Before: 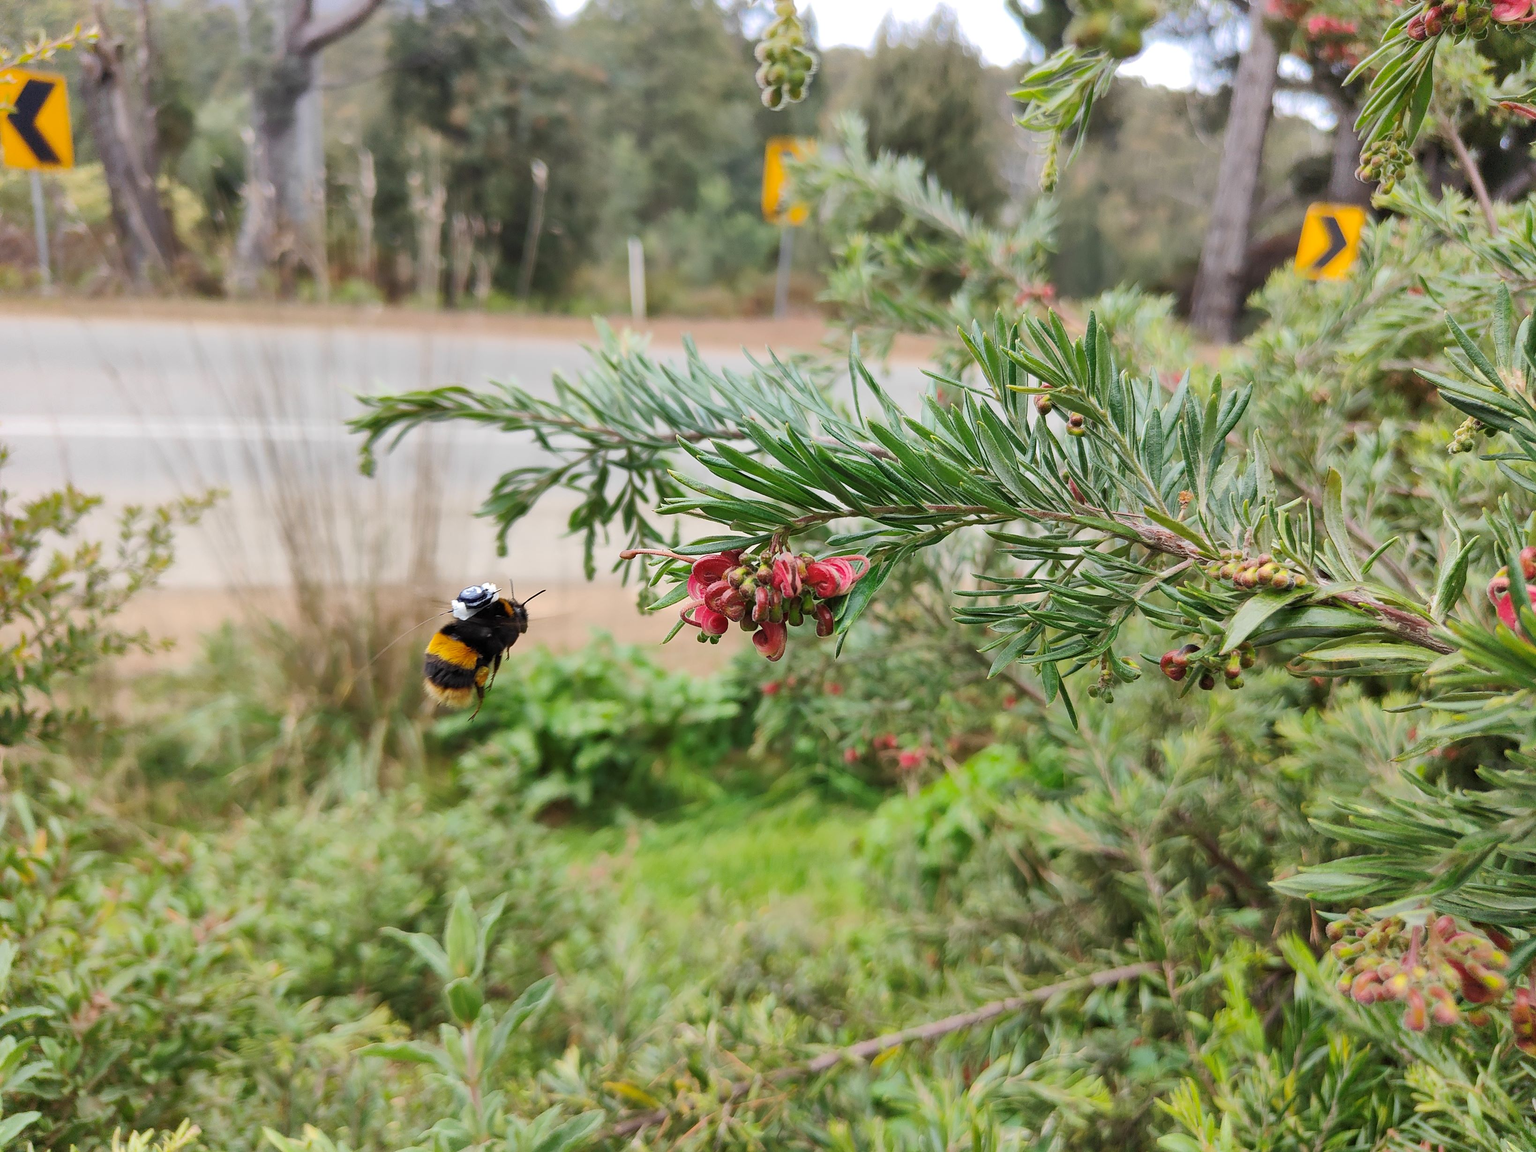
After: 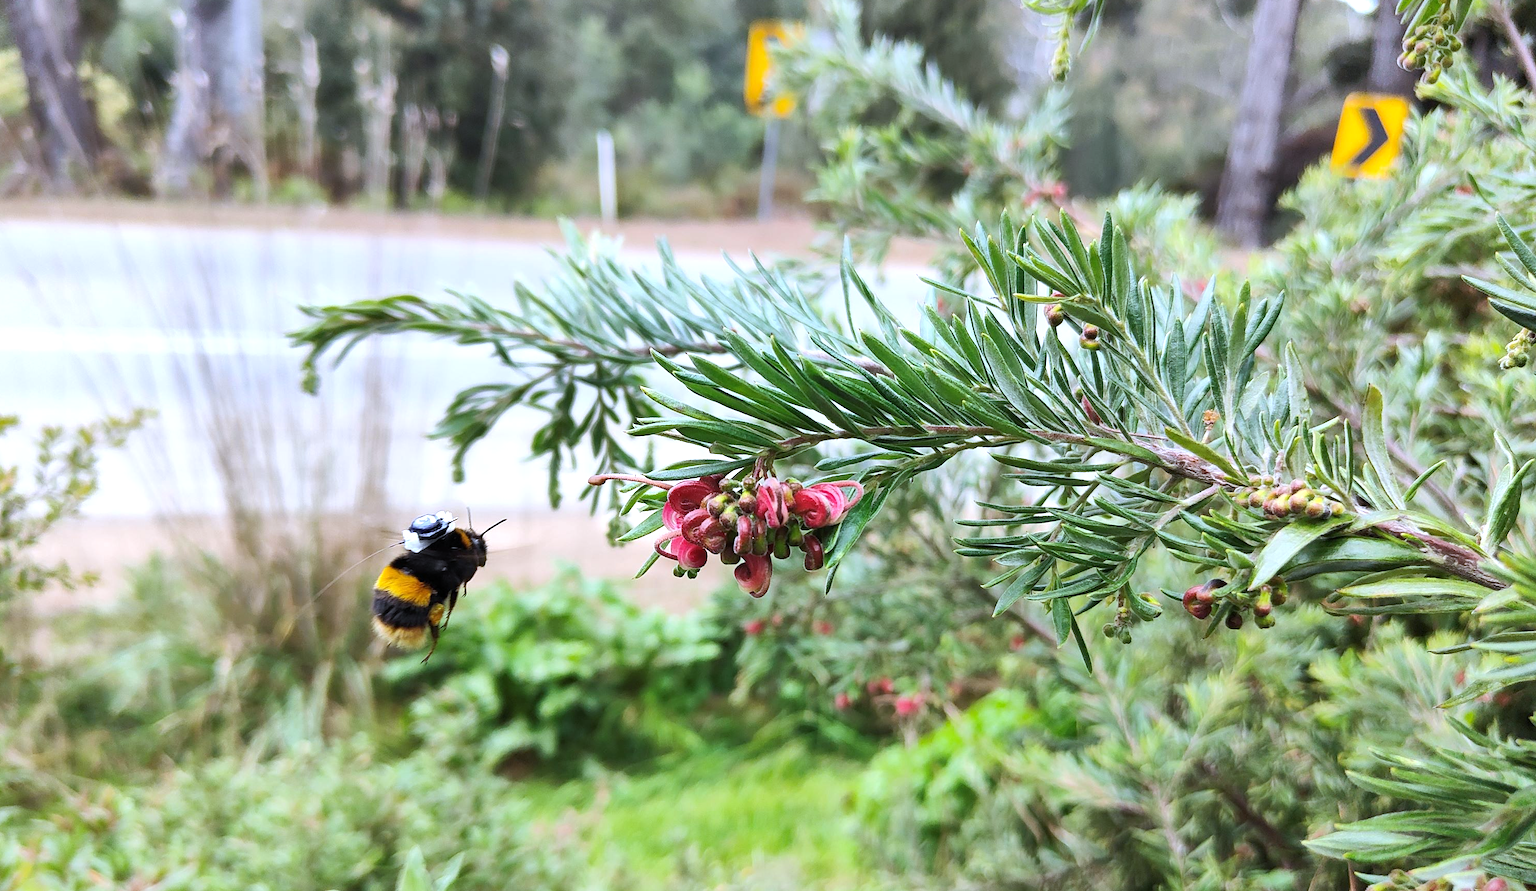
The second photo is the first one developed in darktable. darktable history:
exposure: exposure 0.2 EV, compensate highlight preservation false
white balance: red 0.948, green 1.02, blue 1.176
tone equalizer: -8 EV -0.417 EV, -7 EV -0.389 EV, -6 EV -0.333 EV, -5 EV -0.222 EV, -3 EV 0.222 EV, -2 EV 0.333 EV, -1 EV 0.389 EV, +0 EV 0.417 EV, edges refinement/feathering 500, mask exposure compensation -1.57 EV, preserve details no
crop: left 5.596%, top 10.314%, right 3.534%, bottom 19.395%
